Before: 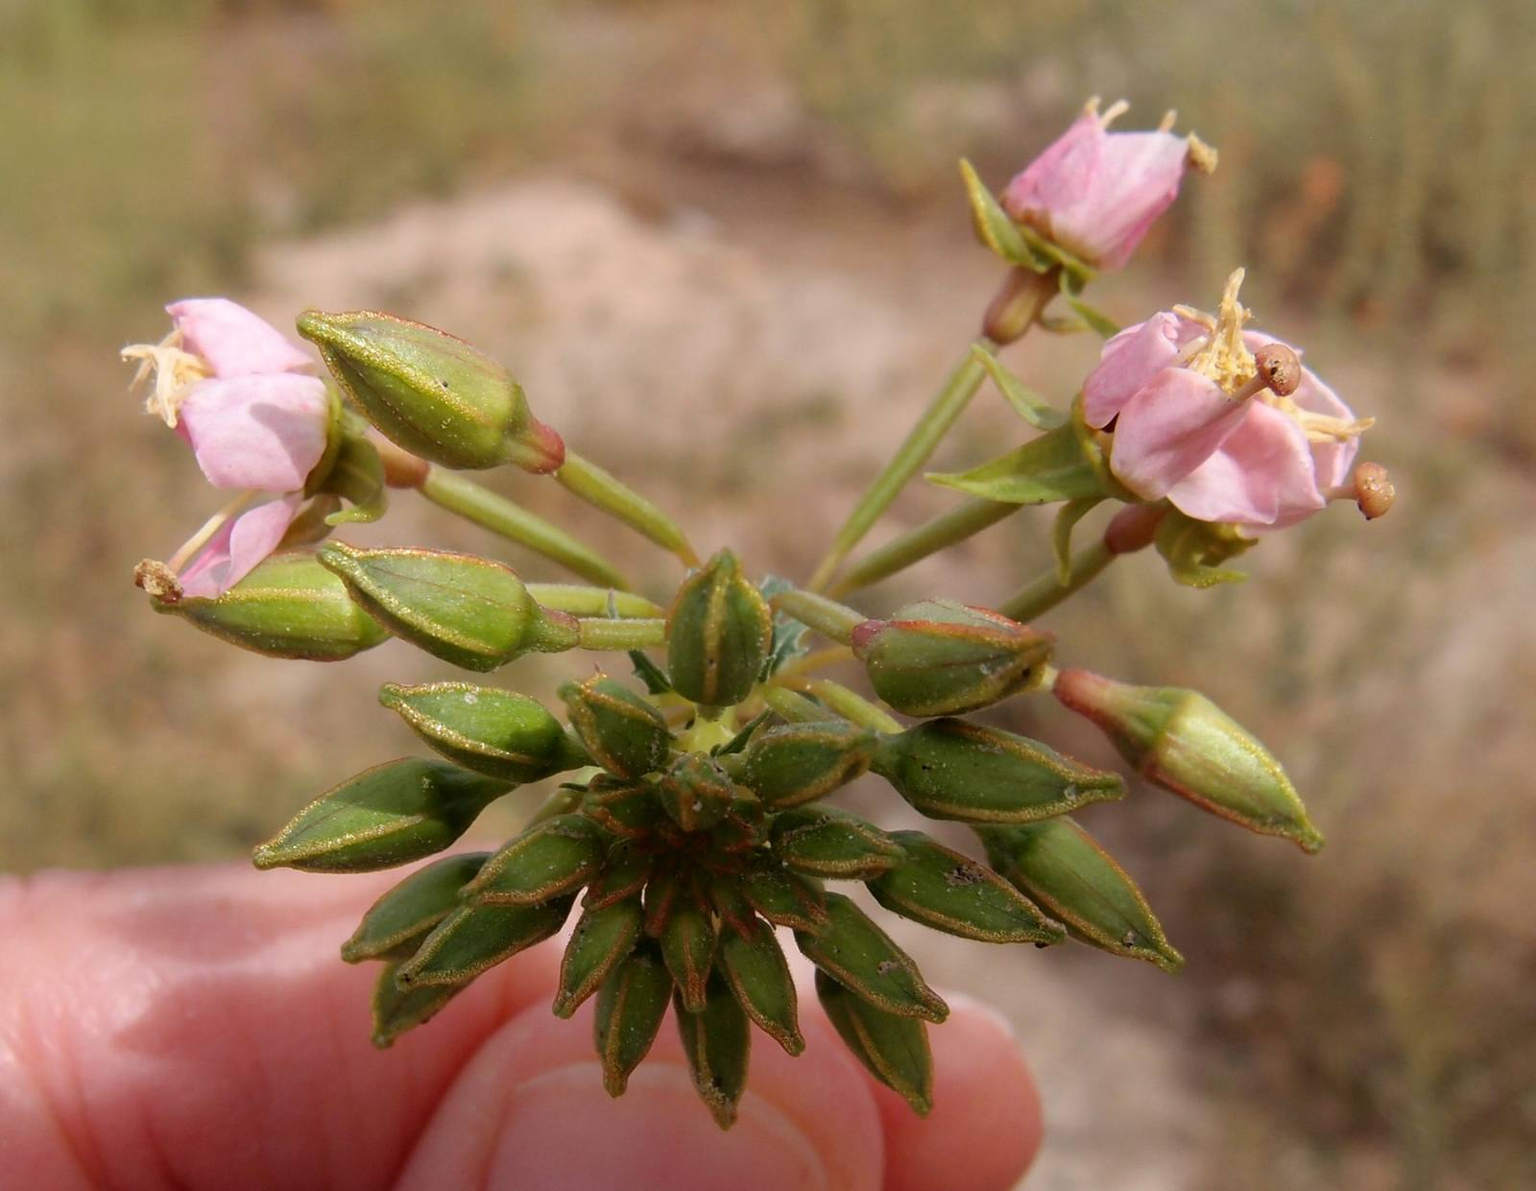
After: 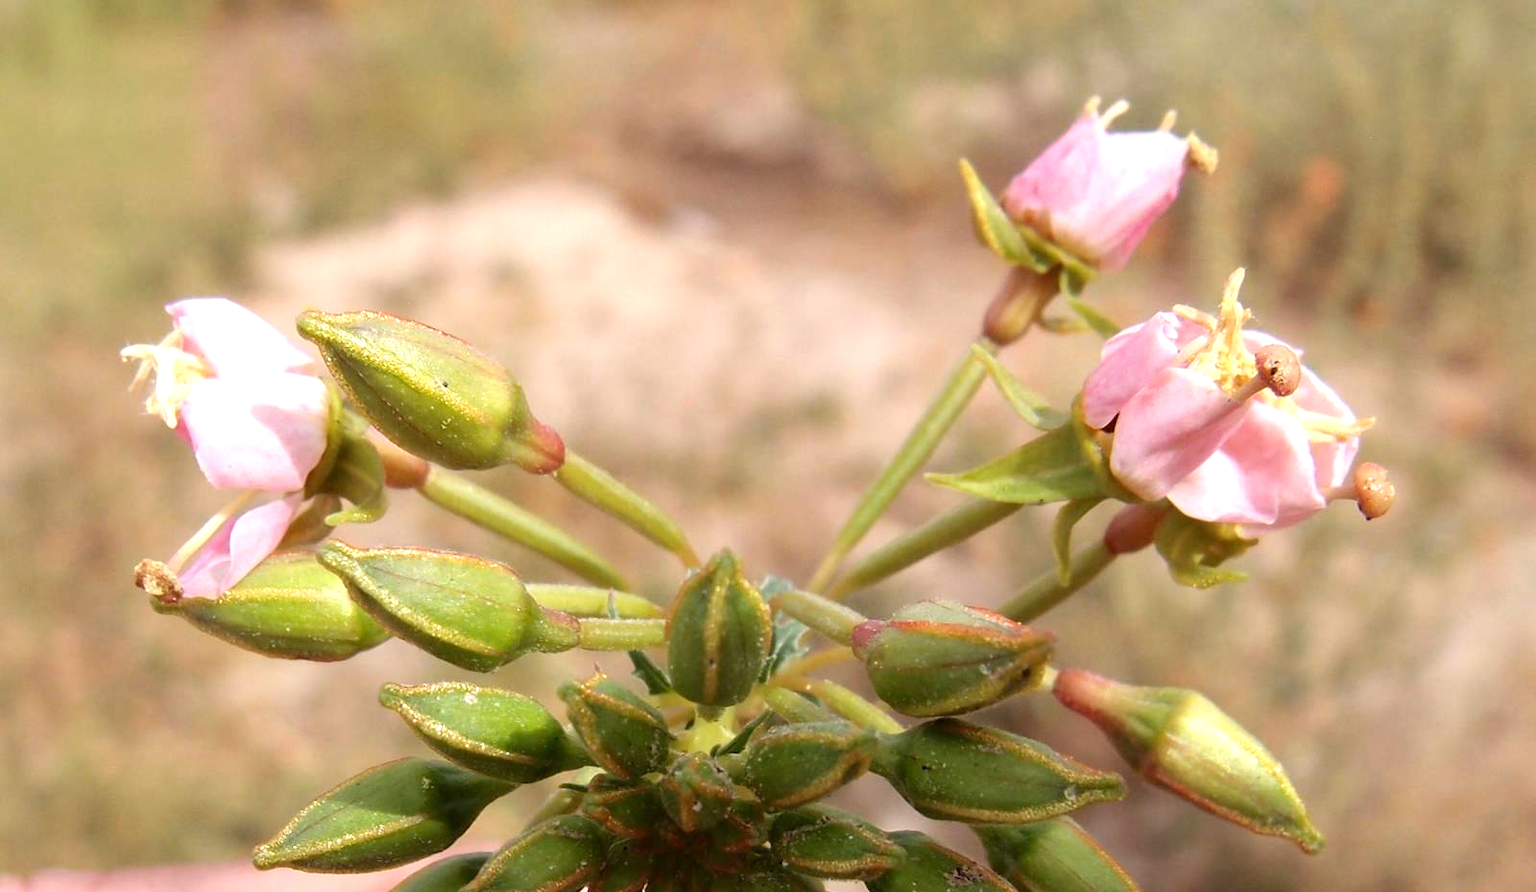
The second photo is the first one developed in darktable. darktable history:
crop: bottom 24.967%
exposure: exposure 0.77 EV, compensate highlight preservation false
